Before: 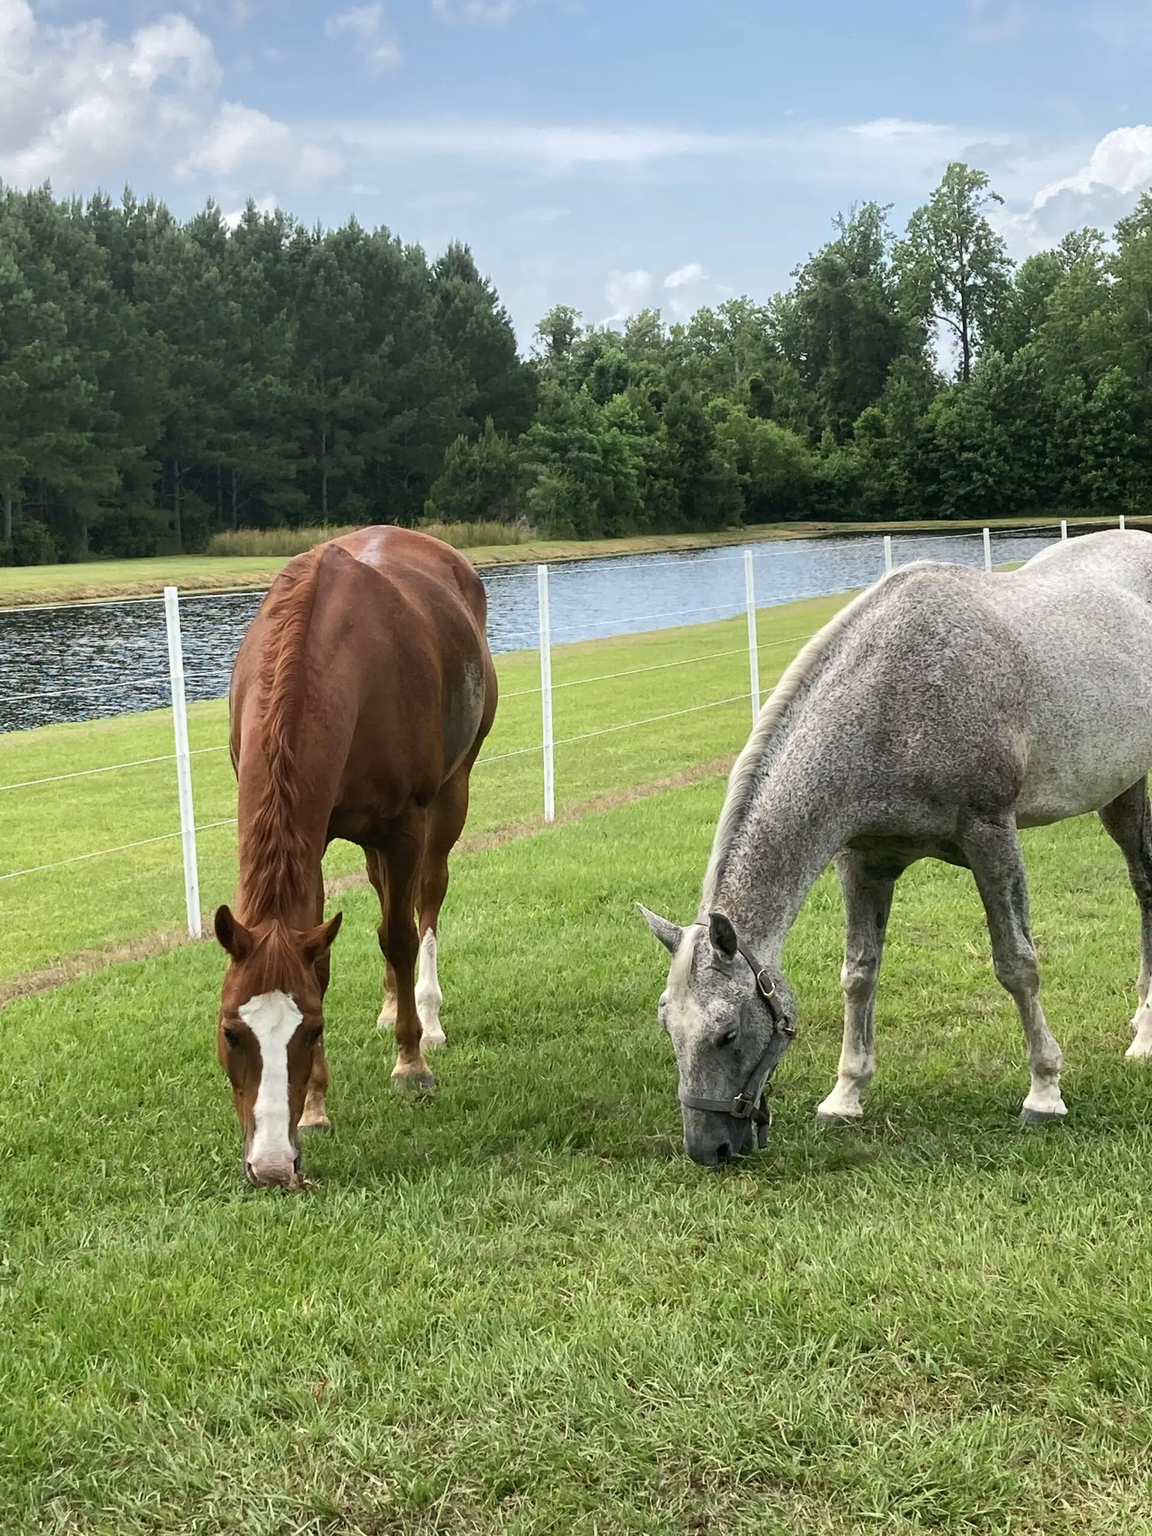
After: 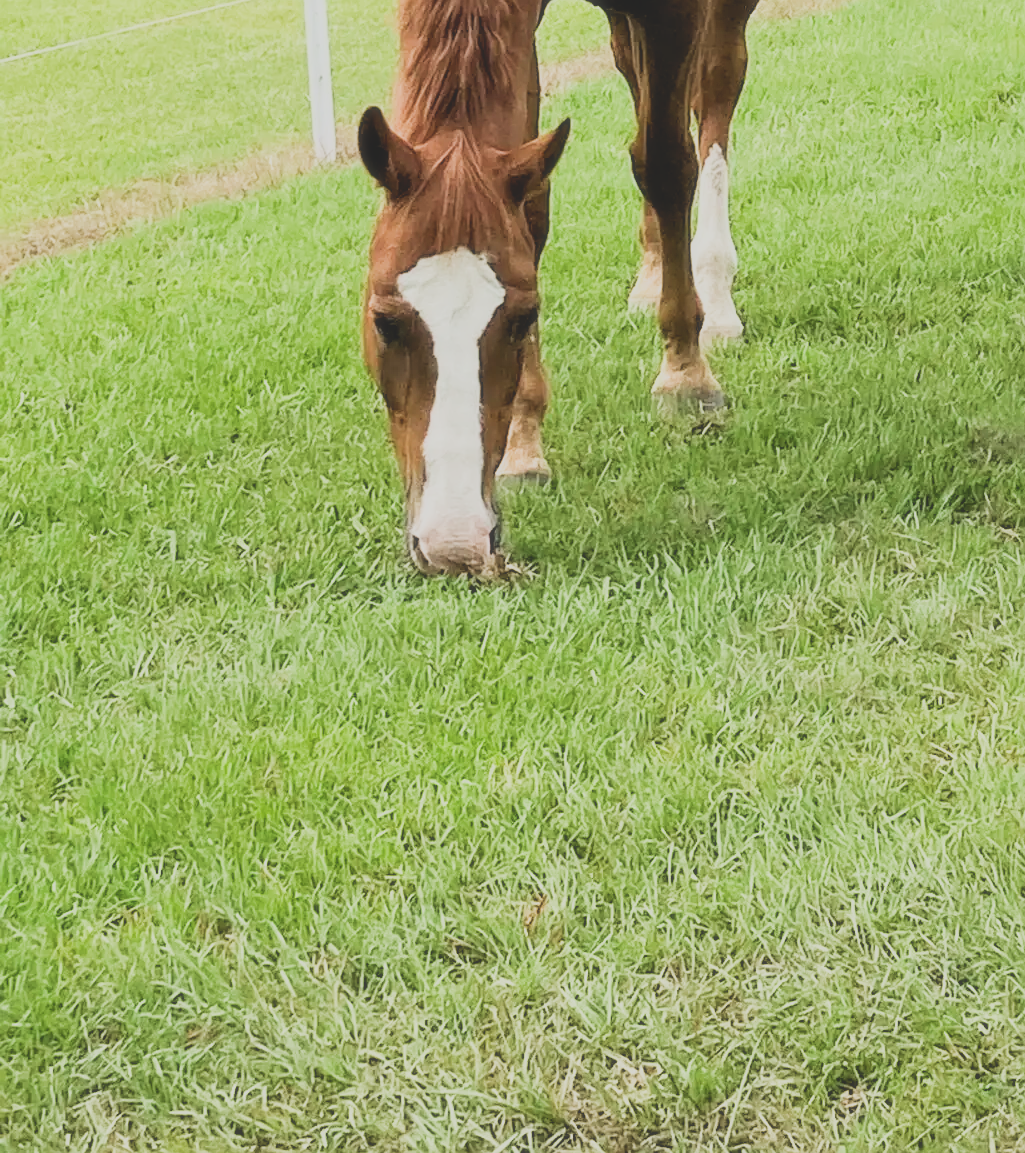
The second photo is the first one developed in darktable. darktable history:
exposure: black level correction 0, exposure 1.2 EV, compensate exposure bias true, compensate highlight preservation false
crop and rotate: top 54.778%, right 46.61%, bottom 0.159%
filmic rgb: black relative exposure -5 EV, hardness 2.88, contrast 1.3, highlights saturation mix -30%
contrast brightness saturation: contrast -0.28
sharpen: on, module defaults
soften: size 10%, saturation 50%, brightness 0.2 EV, mix 10%
